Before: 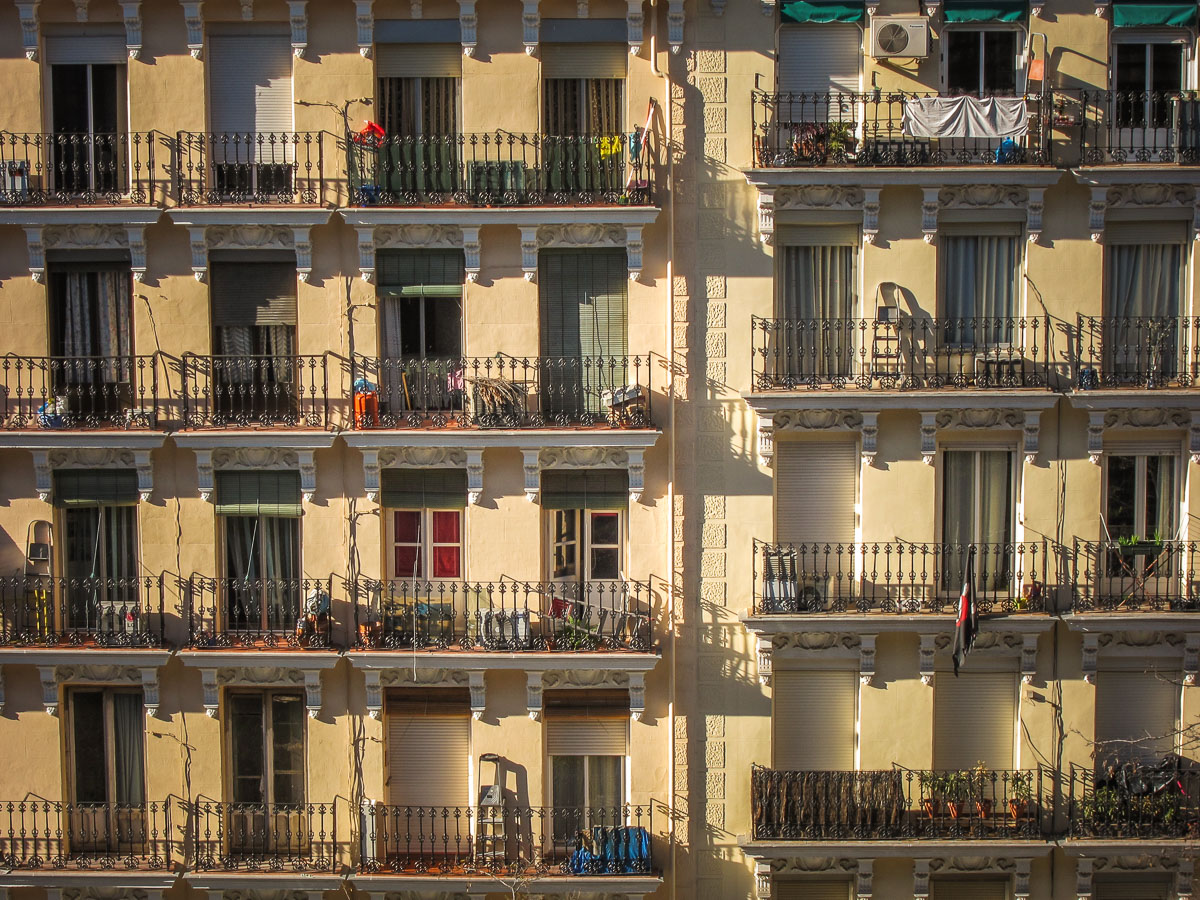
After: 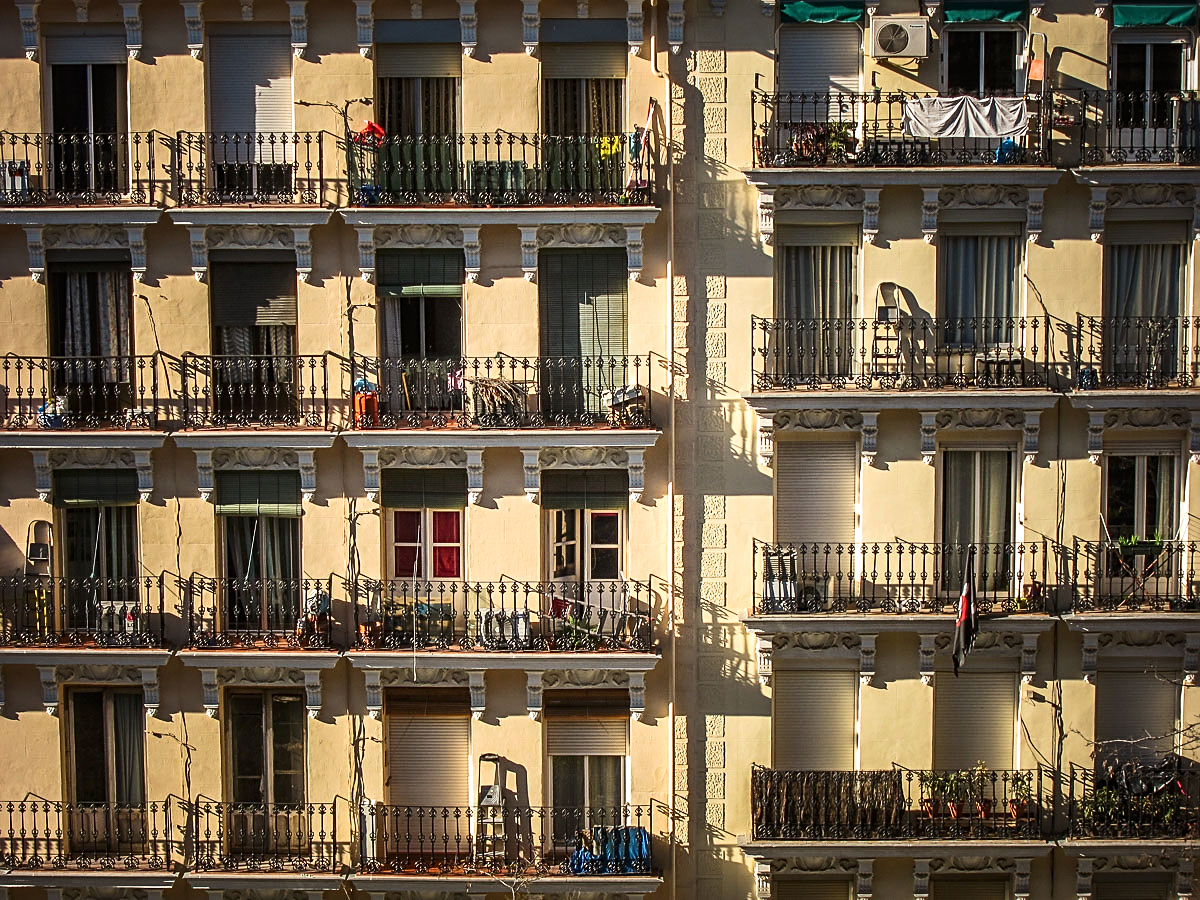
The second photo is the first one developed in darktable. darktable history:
contrast brightness saturation: contrast 0.22
sharpen: on, module defaults
